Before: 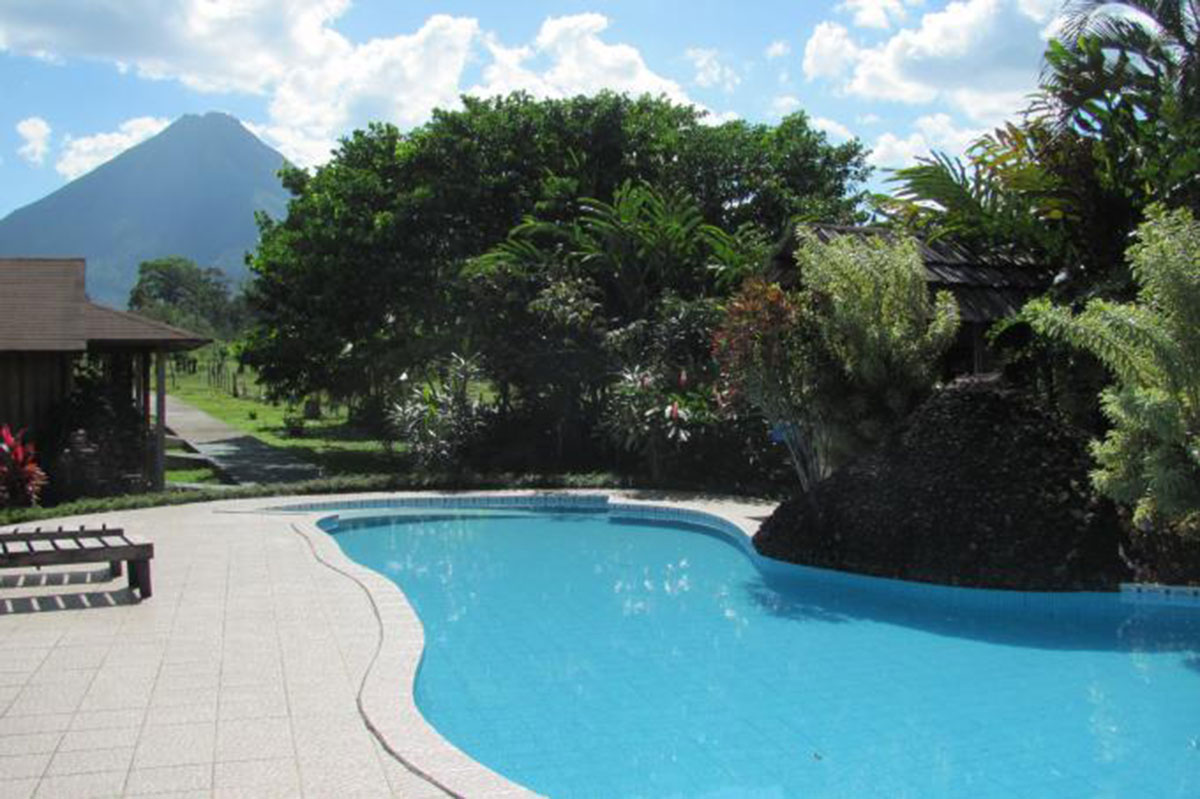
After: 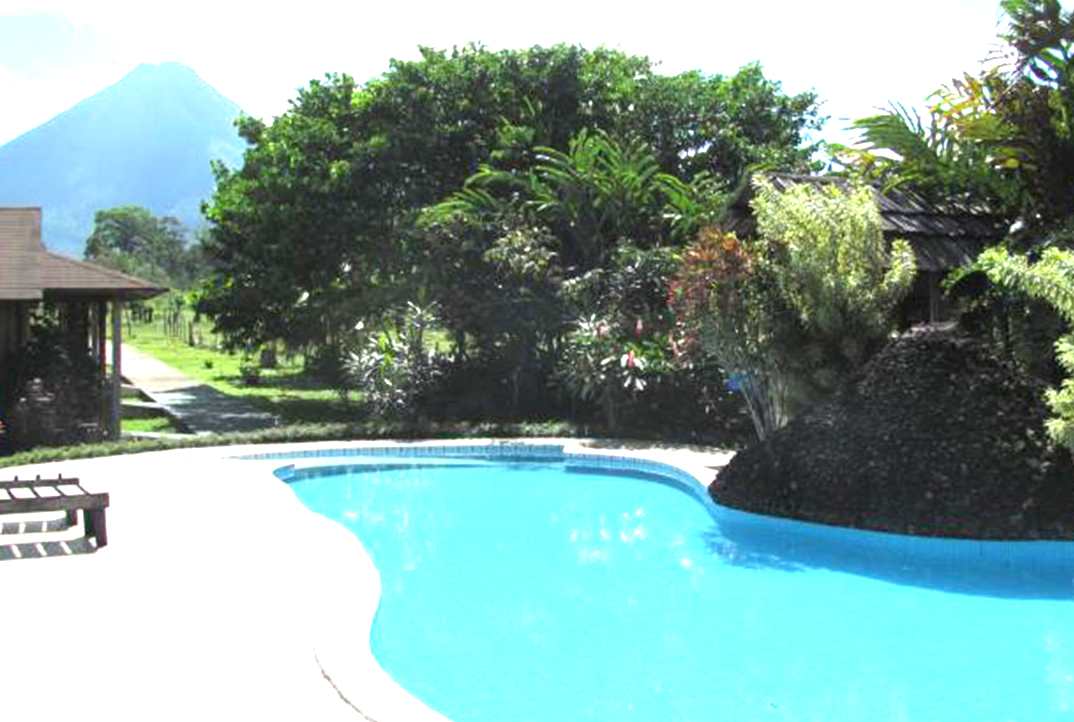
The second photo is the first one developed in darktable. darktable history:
exposure: black level correction 0, exposure 1.501 EV, compensate highlight preservation false
crop: left 3.743%, top 6.396%, right 6.676%, bottom 3.226%
